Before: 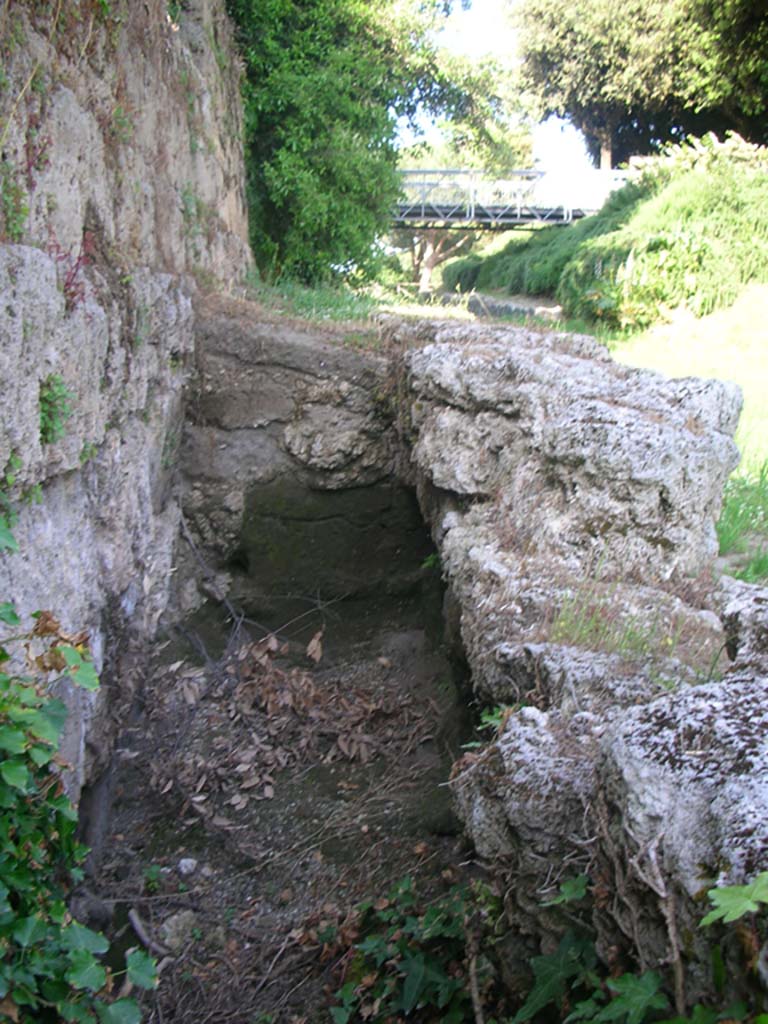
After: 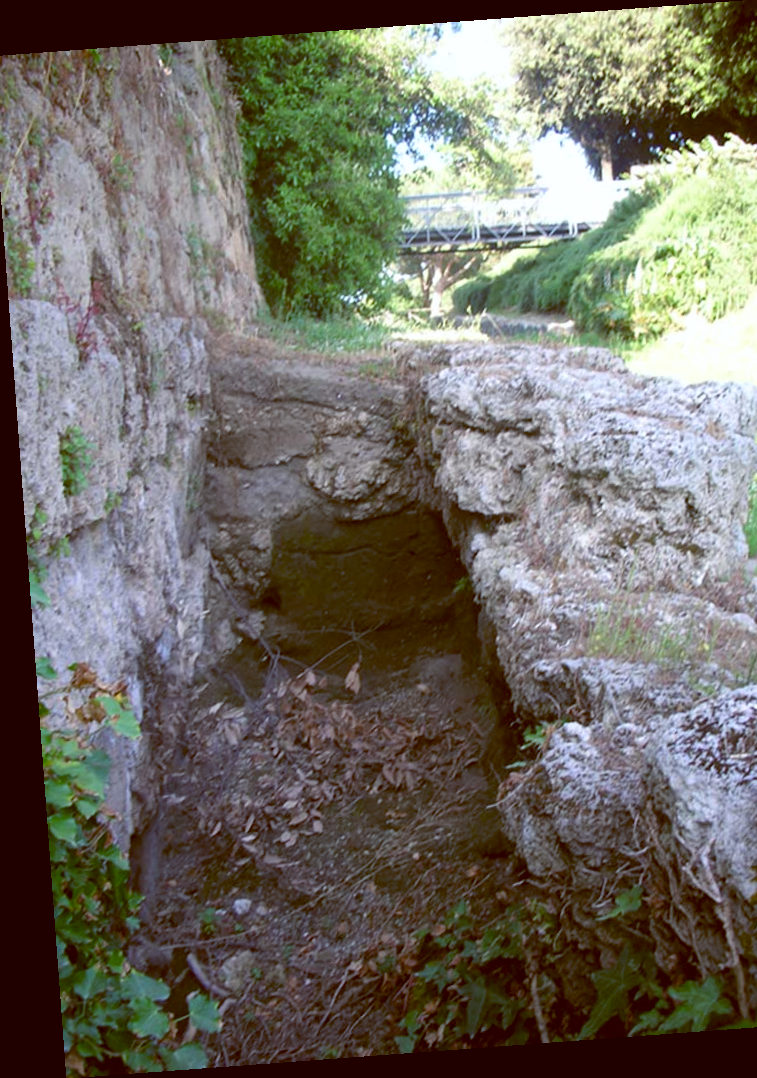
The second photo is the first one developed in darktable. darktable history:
crop and rotate: left 1.088%, right 8.807%
color balance: lift [1, 1.015, 1.004, 0.985], gamma [1, 0.958, 0.971, 1.042], gain [1, 0.956, 0.977, 1.044]
rotate and perspective: rotation -4.25°, automatic cropping off
